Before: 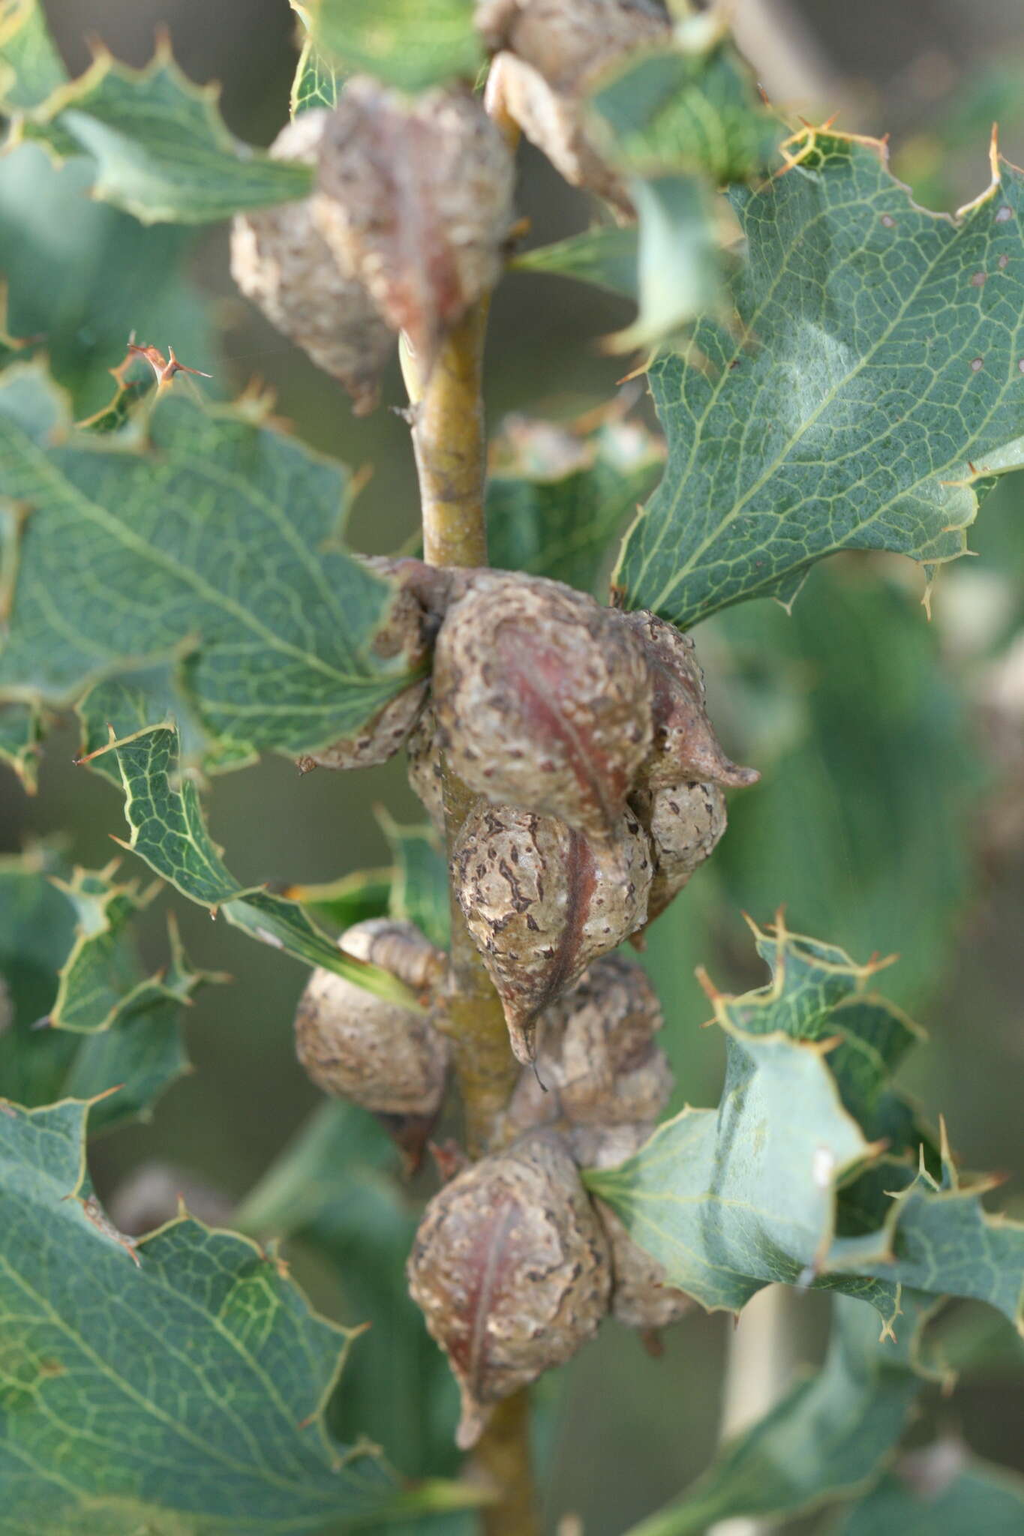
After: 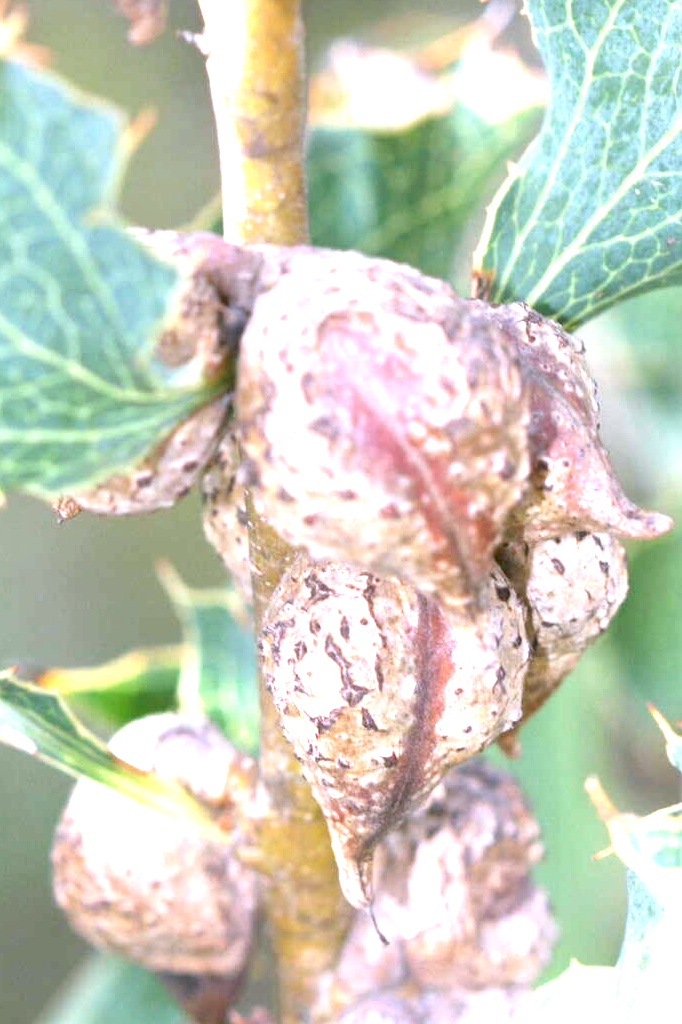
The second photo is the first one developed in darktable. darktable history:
white balance: red 1.042, blue 1.17
exposure: black level correction 0.001, exposure 1.735 EV, compensate highlight preservation false
tone equalizer: on, module defaults
crop: left 25%, top 25%, right 25%, bottom 25%
